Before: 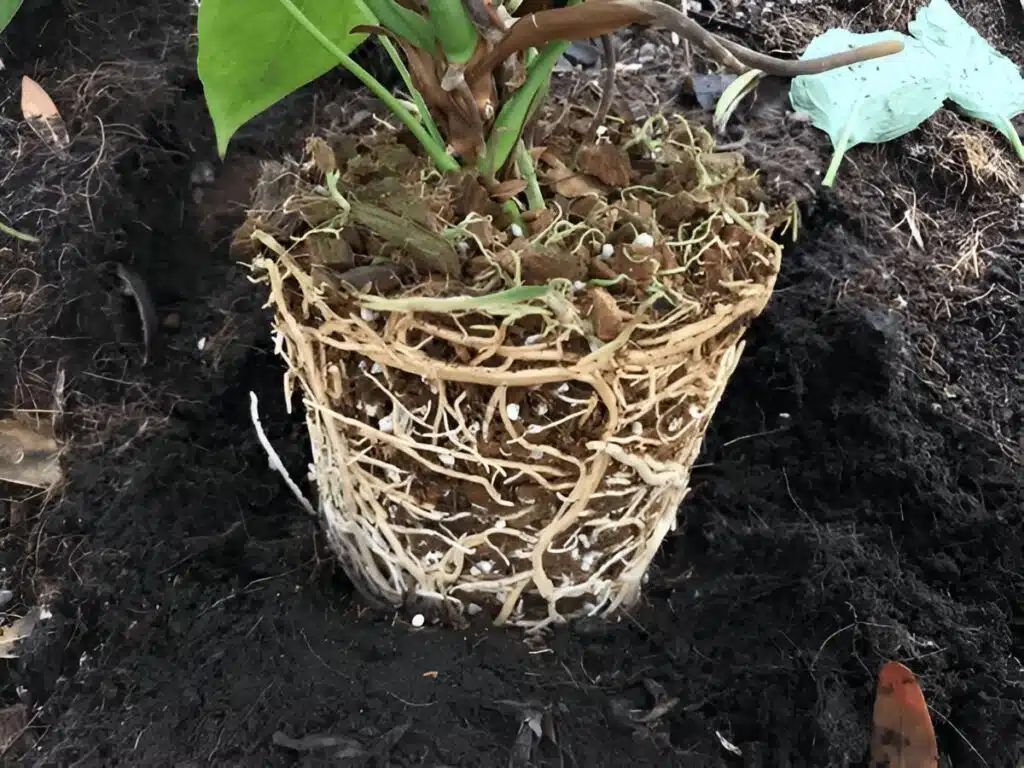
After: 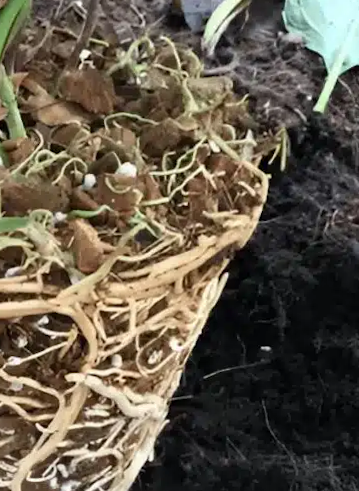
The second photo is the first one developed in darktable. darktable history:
rotate and perspective: rotation 0.074°, lens shift (vertical) 0.096, lens shift (horizontal) -0.041, crop left 0.043, crop right 0.952, crop top 0.024, crop bottom 0.979
crop and rotate: left 49.936%, top 10.094%, right 13.136%, bottom 24.256%
